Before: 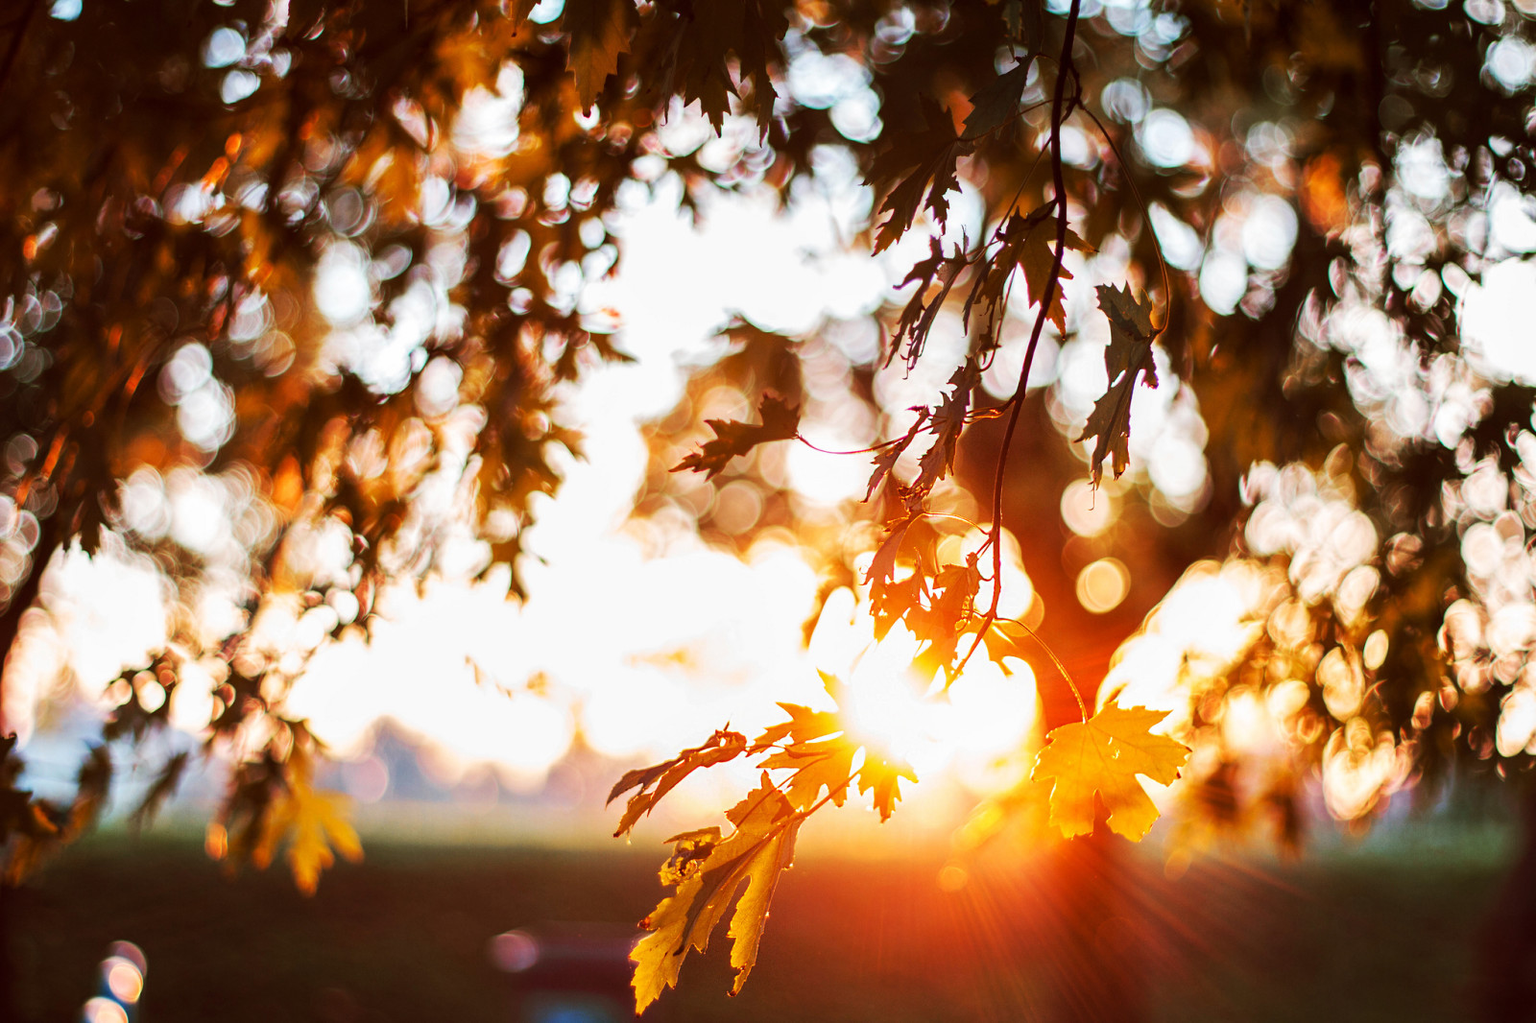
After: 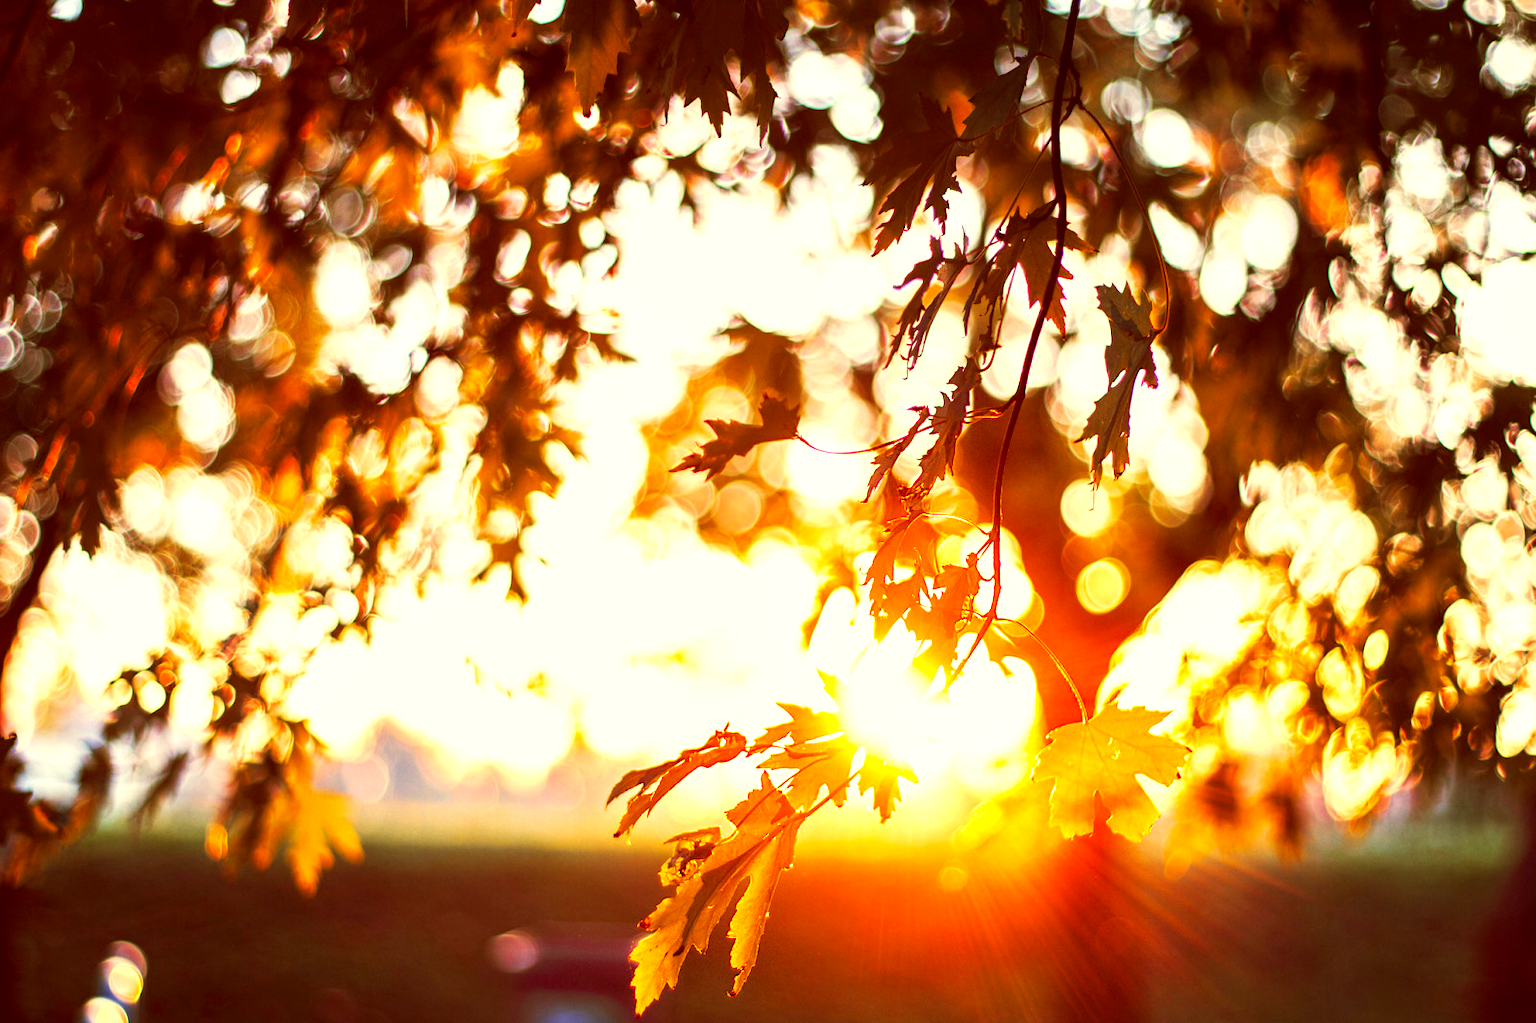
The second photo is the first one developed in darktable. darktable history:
color correction: highlights a* 9.72, highlights b* 38.54, shadows a* 14.02, shadows b* 3.3
color calibration: illuminant F (fluorescent), F source F9 (Cool White Deluxe 4150 K) – high CRI, x 0.374, y 0.373, temperature 4151.42 K
exposure: exposure 0.642 EV, compensate highlight preservation false
